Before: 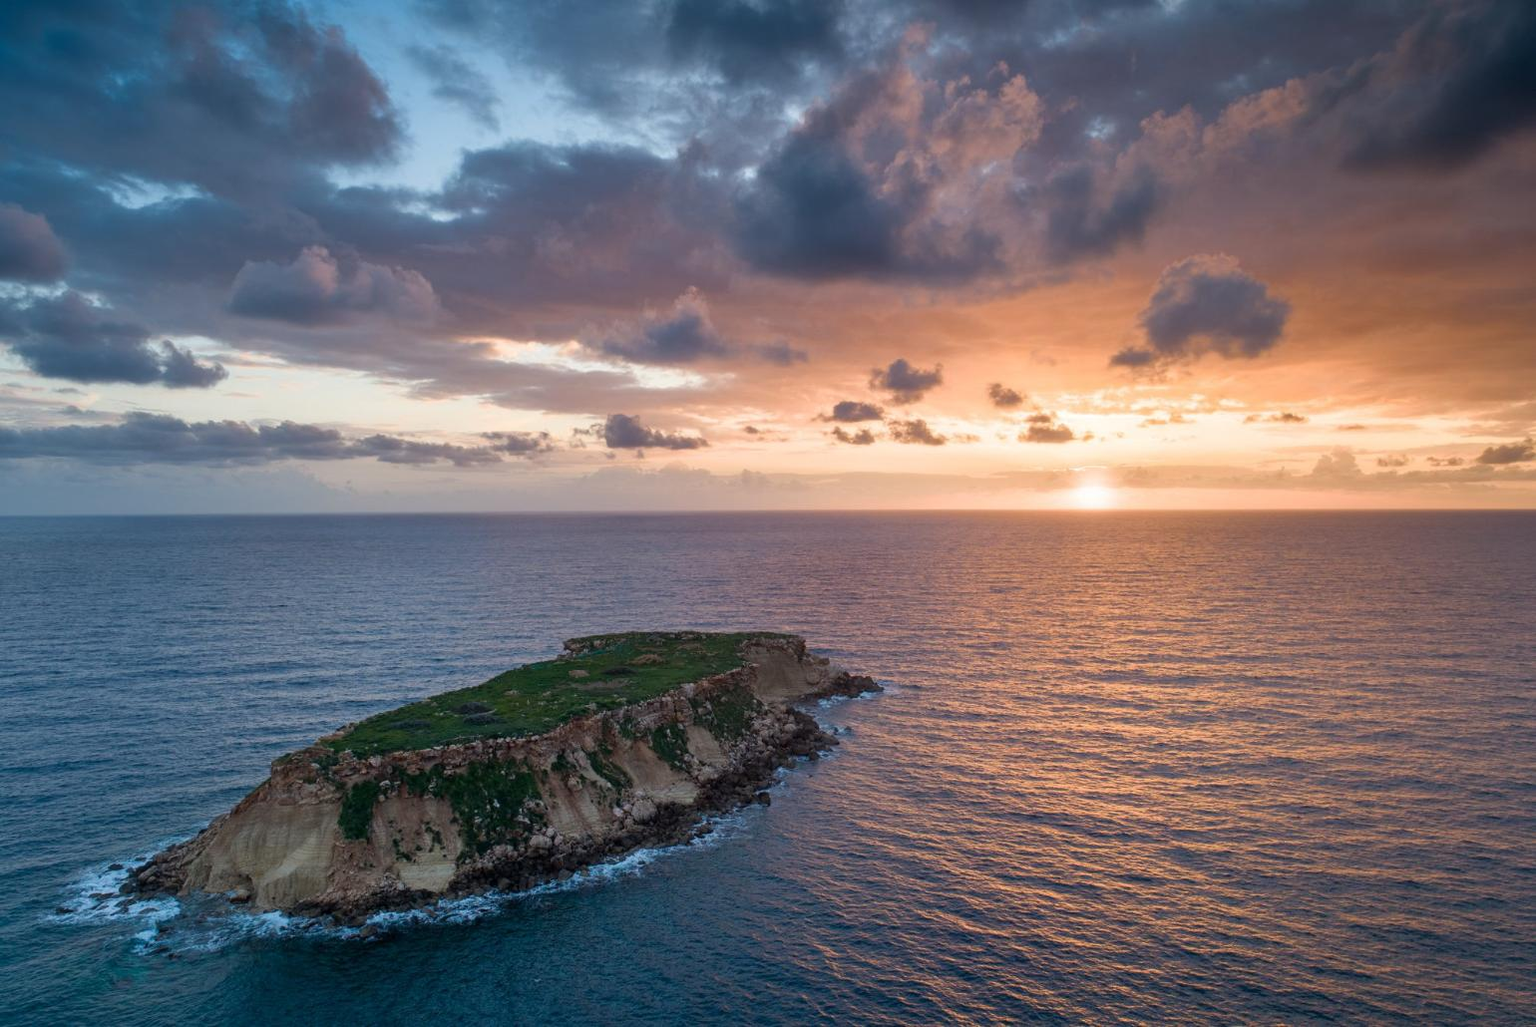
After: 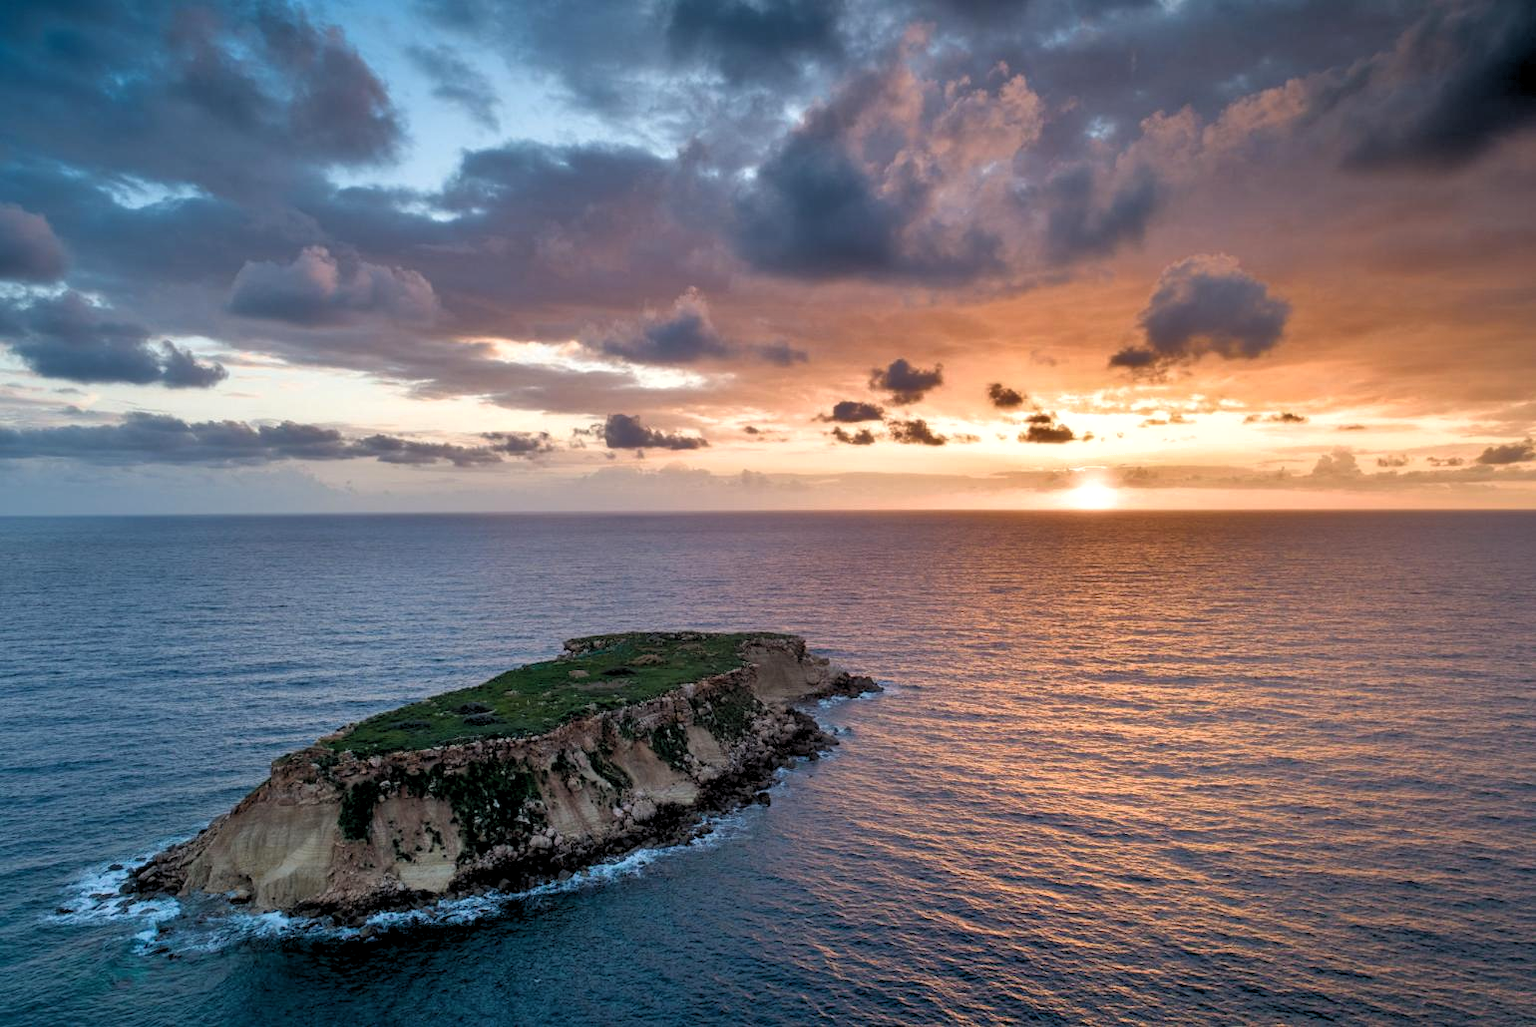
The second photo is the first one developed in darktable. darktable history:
shadows and highlights: shadows 19.13, highlights -83.41, soften with gaussian
rgb levels: levels [[0.01, 0.419, 0.839], [0, 0.5, 1], [0, 0.5, 1]]
